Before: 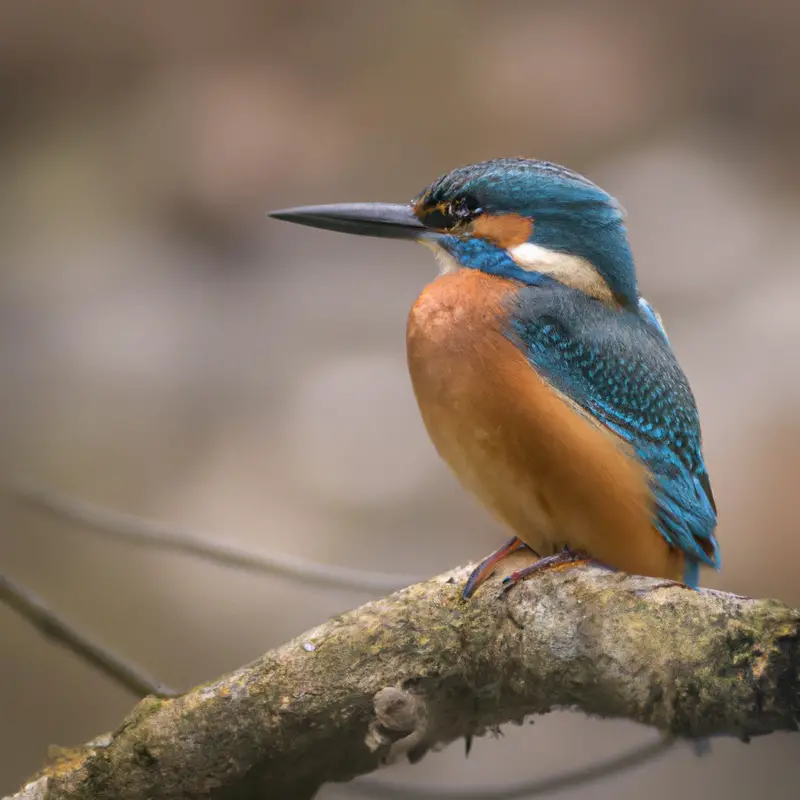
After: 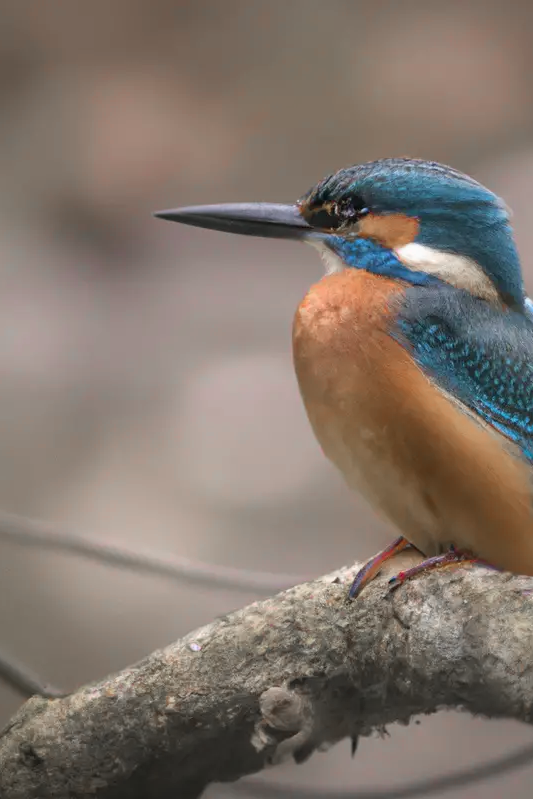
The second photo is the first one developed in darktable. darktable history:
color zones: curves: ch1 [(0, 0.708) (0.088, 0.648) (0.245, 0.187) (0.429, 0.326) (0.571, 0.498) (0.714, 0.5) (0.857, 0.5) (1, 0.708)]
crop and rotate: left 14.292%, right 19.041%
